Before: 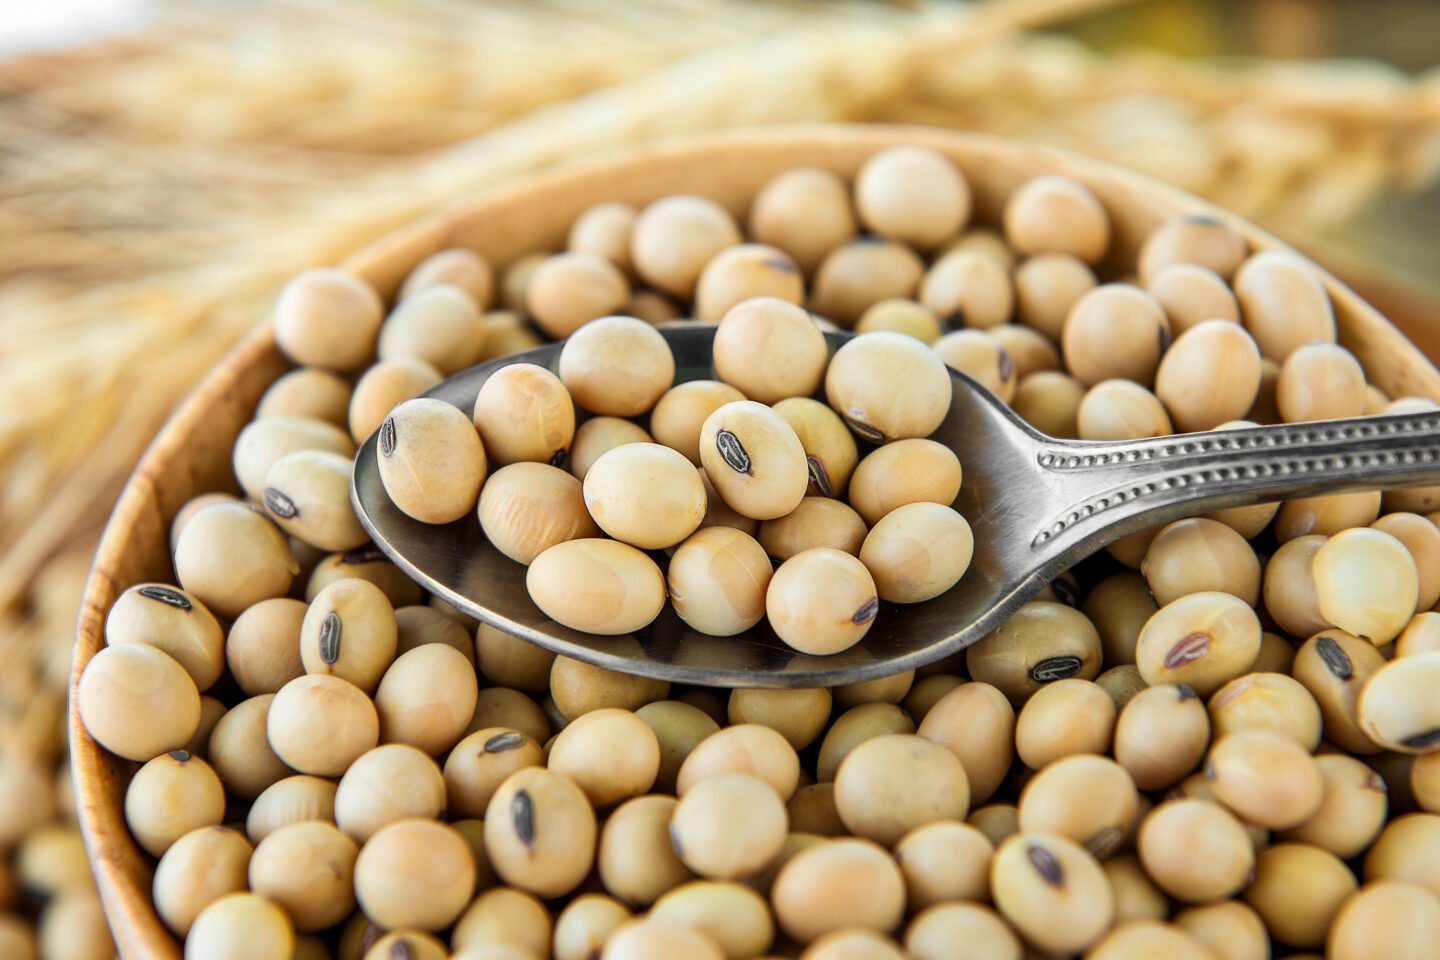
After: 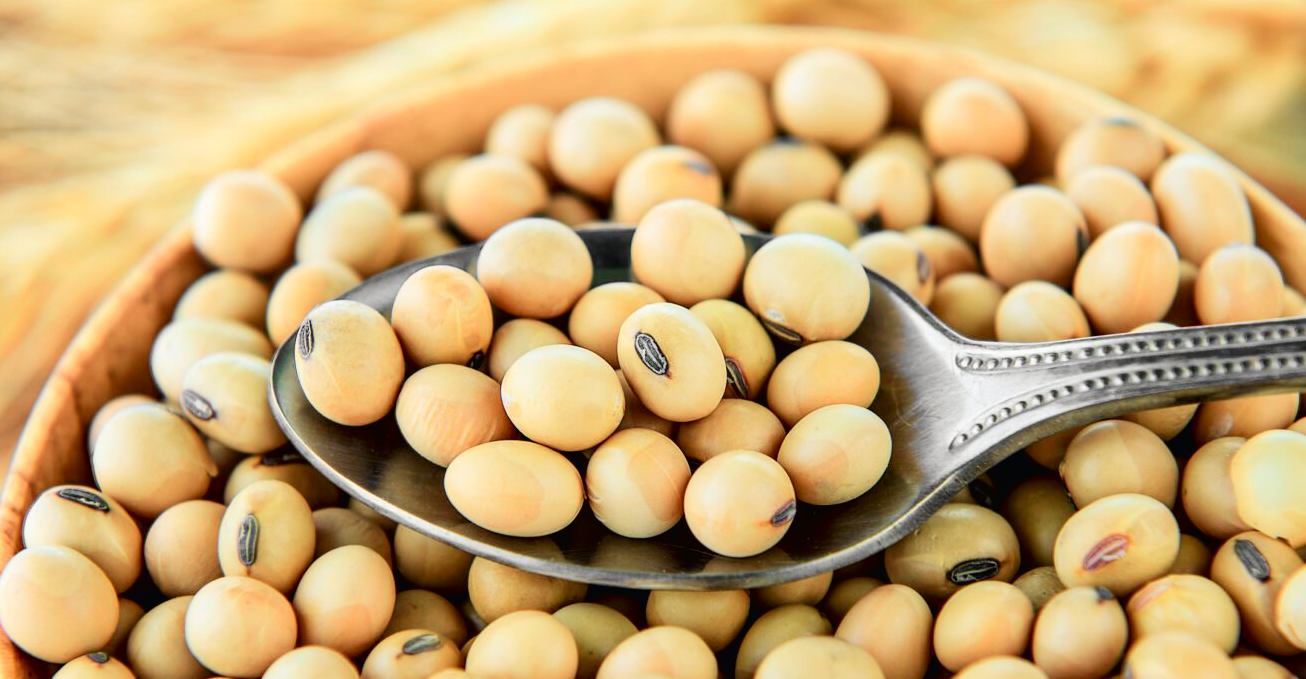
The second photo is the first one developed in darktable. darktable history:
crop: left 5.712%, top 10.222%, right 3.566%, bottom 19.02%
tone curve: curves: ch0 [(0, 0.013) (0.054, 0.018) (0.205, 0.197) (0.289, 0.309) (0.382, 0.437) (0.475, 0.552) (0.666, 0.743) (0.791, 0.85) (1, 0.998)]; ch1 [(0, 0) (0.394, 0.338) (0.449, 0.404) (0.499, 0.498) (0.526, 0.528) (0.543, 0.564) (0.589, 0.633) (0.66, 0.687) (0.783, 0.804) (1, 1)]; ch2 [(0, 0) (0.304, 0.31) (0.403, 0.399) (0.441, 0.421) (0.474, 0.466) (0.498, 0.496) (0.524, 0.538) (0.555, 0.584) (0.633, 0.665) (0.7, 0.711) (1, 1)], color space Lab, independent channels, preserve colors none
